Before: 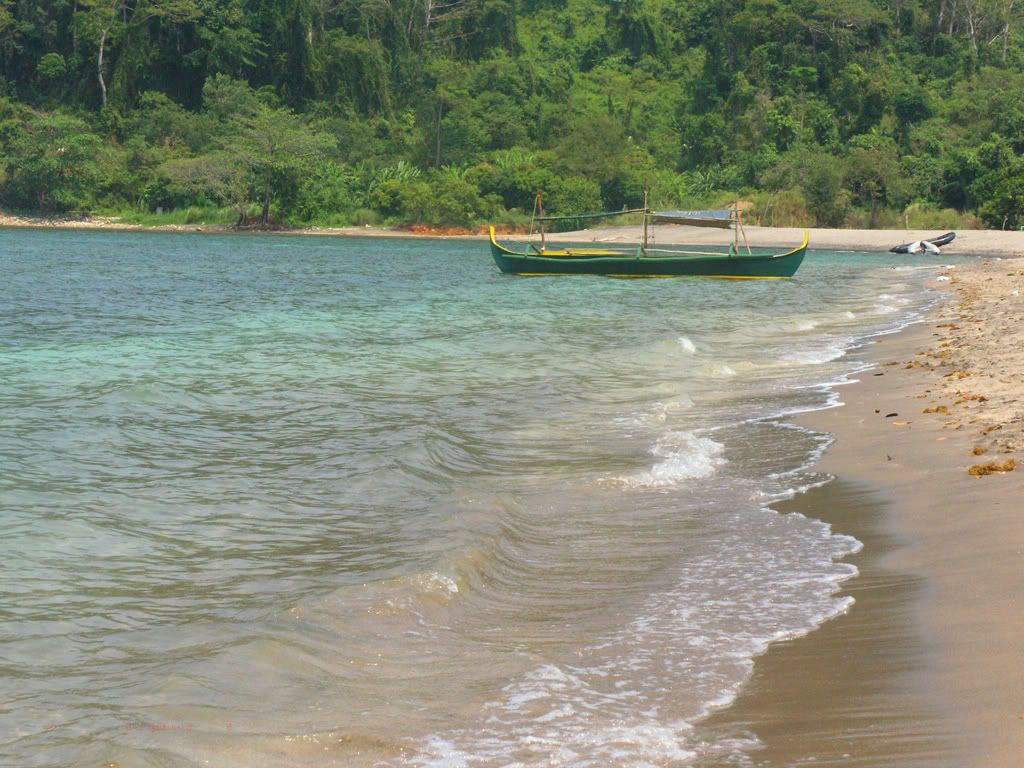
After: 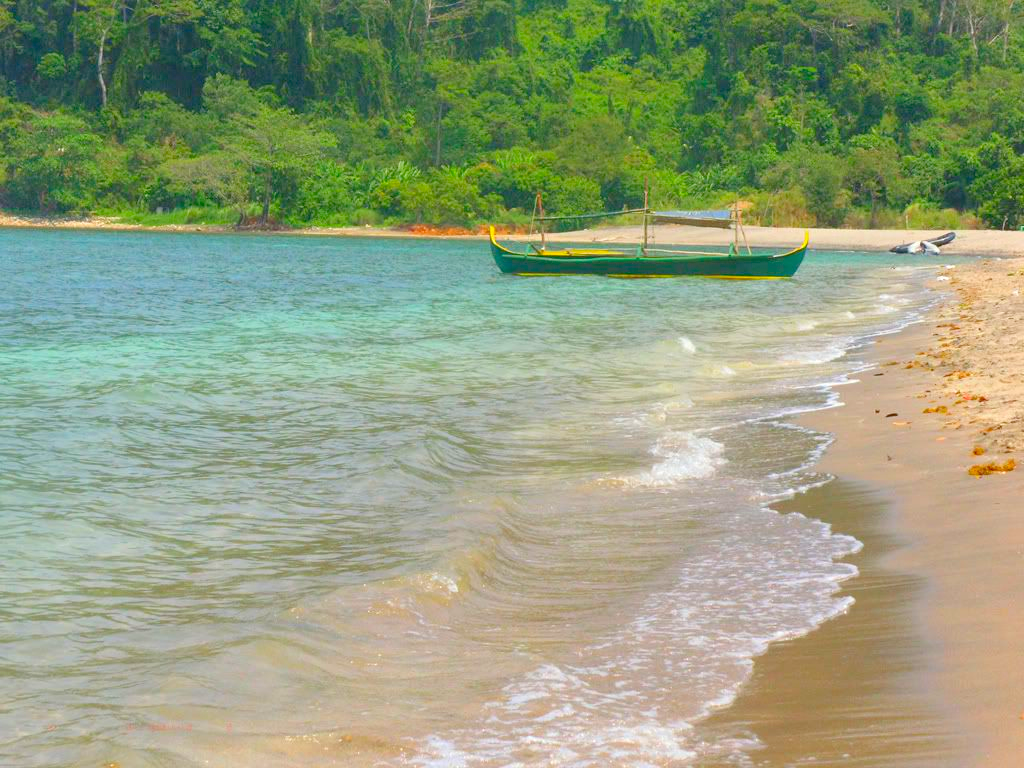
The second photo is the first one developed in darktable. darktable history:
contrast brightness saturation: brightness -0.025, saturation 0.368
levels: levels [0, 0.43, 0.984]
